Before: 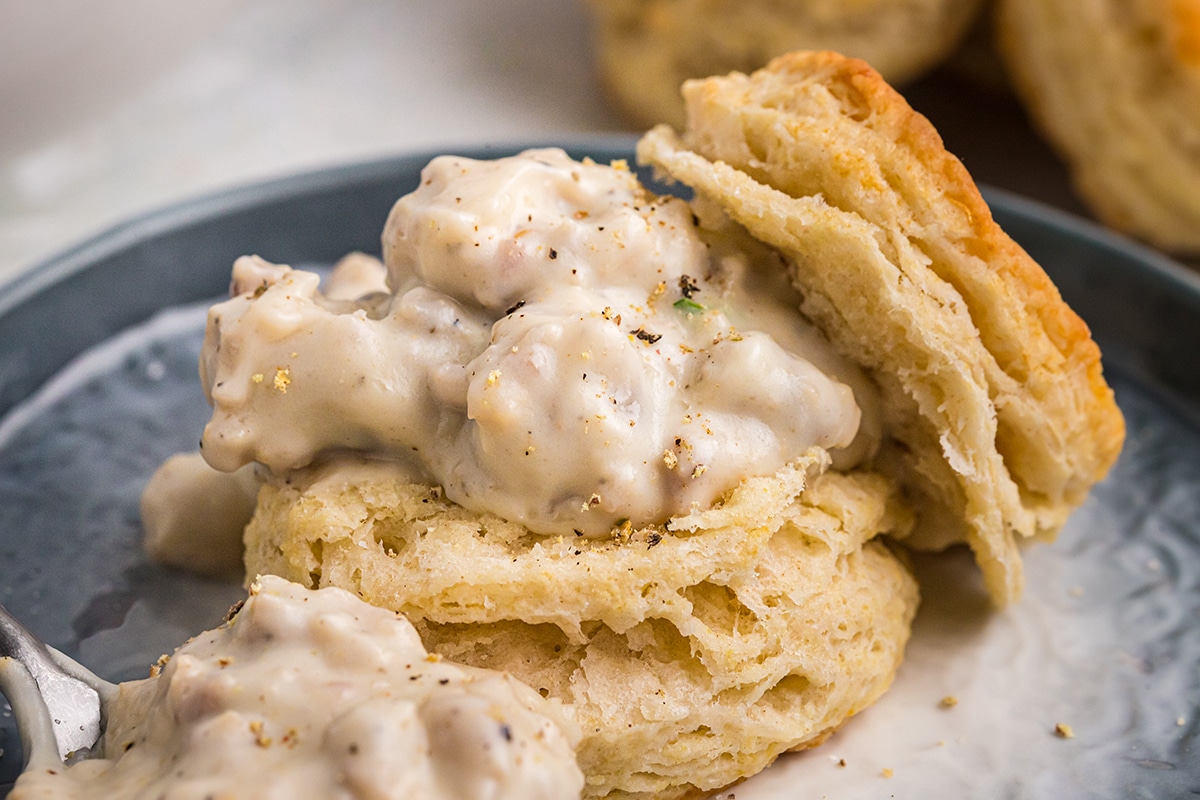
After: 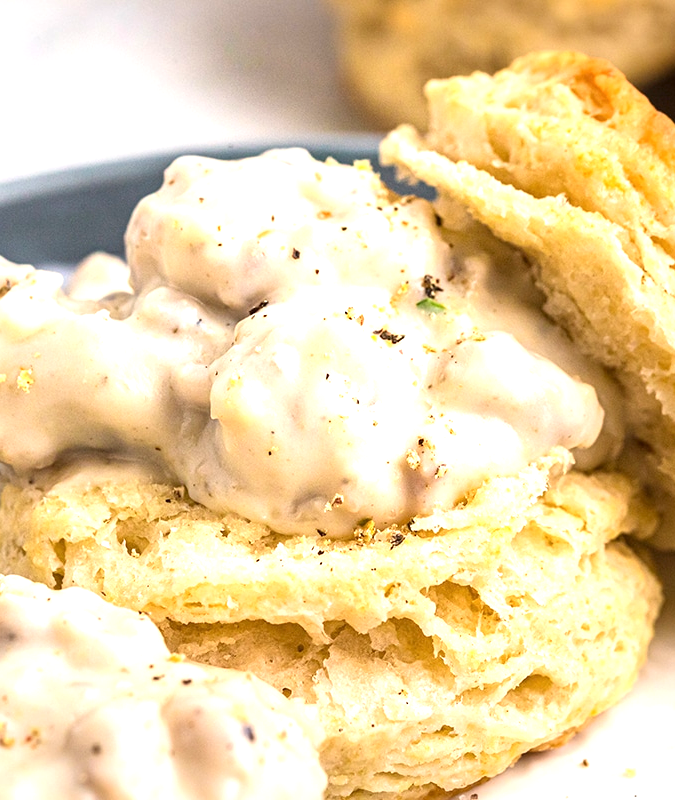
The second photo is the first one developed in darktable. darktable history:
exposure: exposure 1 EV, compensate highlight preservation false
contrast brightness saturation: contrast 0.07
crop: left 21.496%, right 22.254%
